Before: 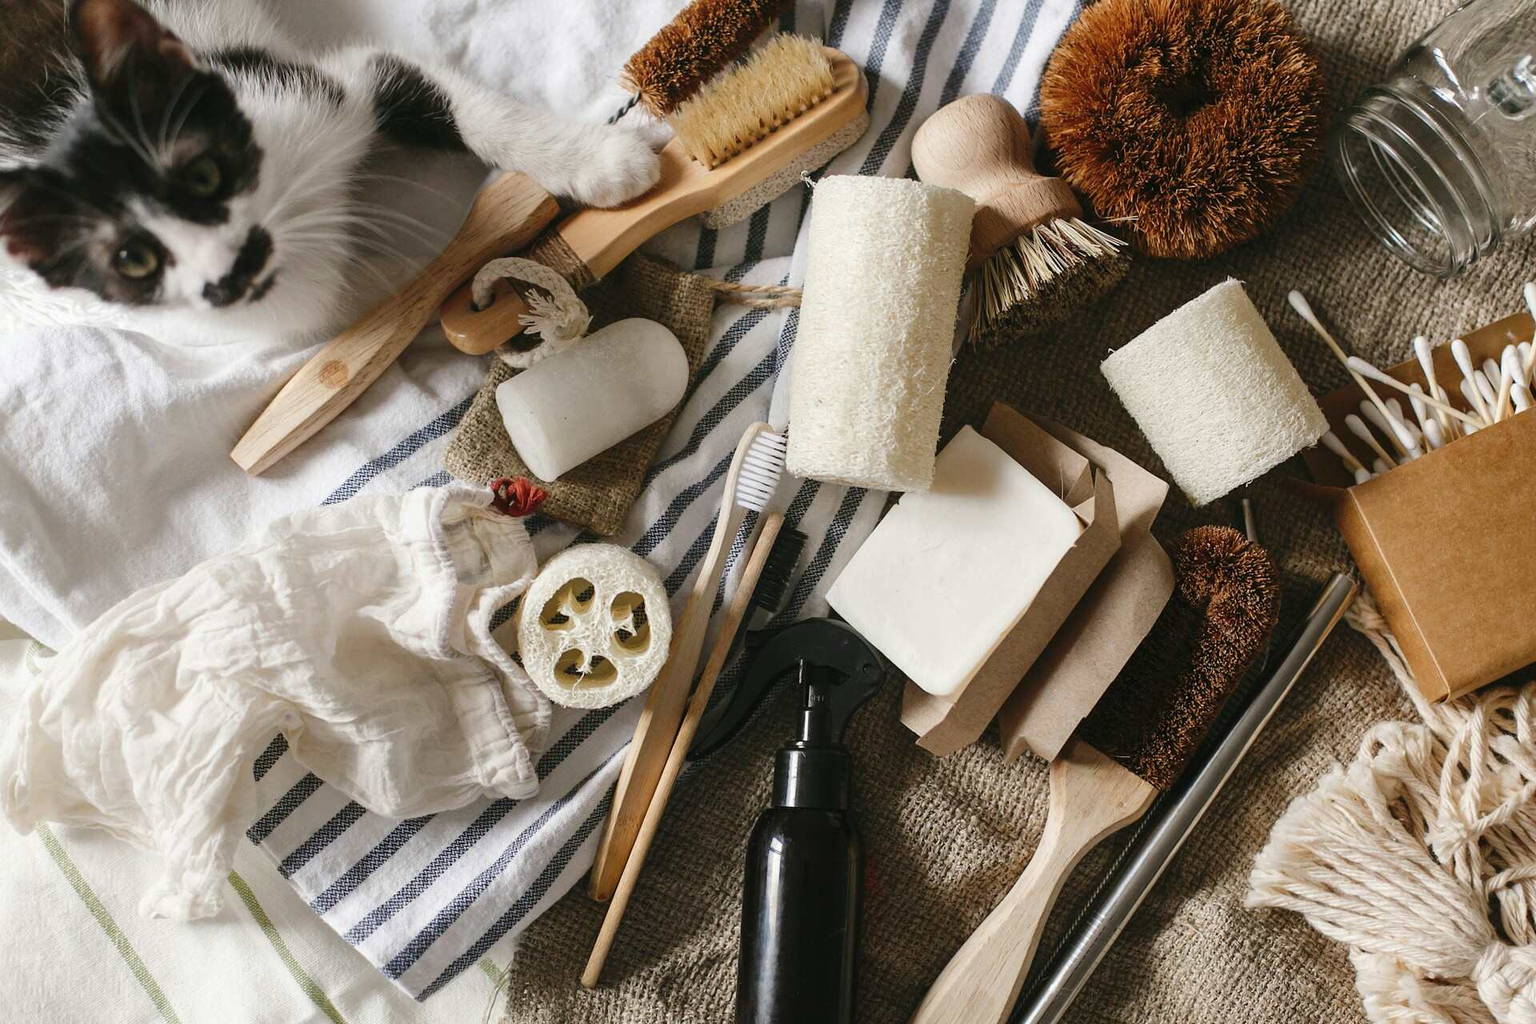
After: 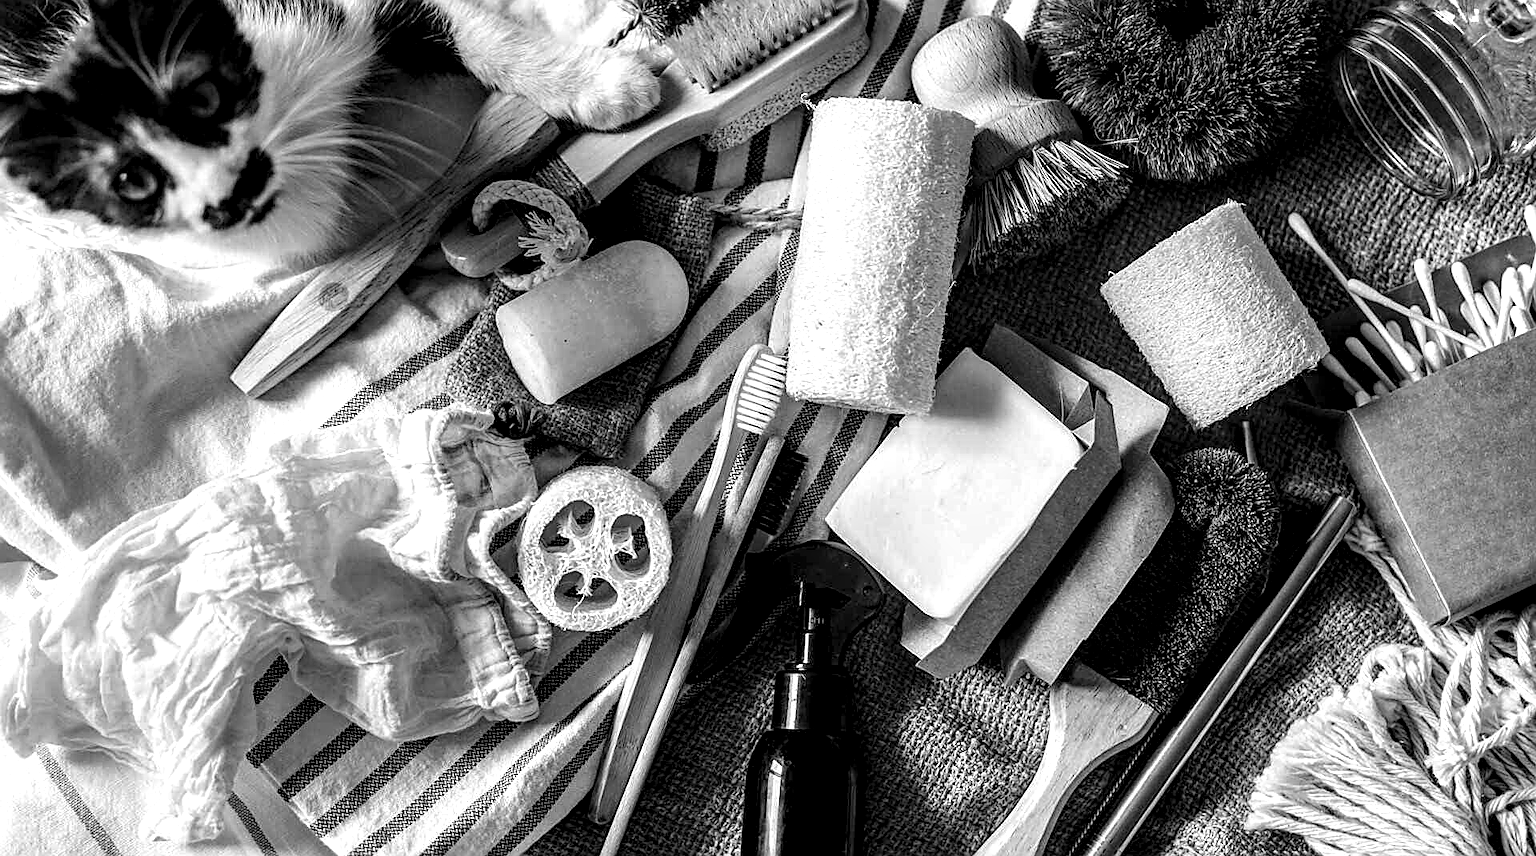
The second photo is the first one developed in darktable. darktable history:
crop: top 7.625%, bottom 8.027%
sharpen: amount 0.6
monochrome: on, module defaults
haze removal: compatibility mode true, adaptive false
local contrast: detail 203%
